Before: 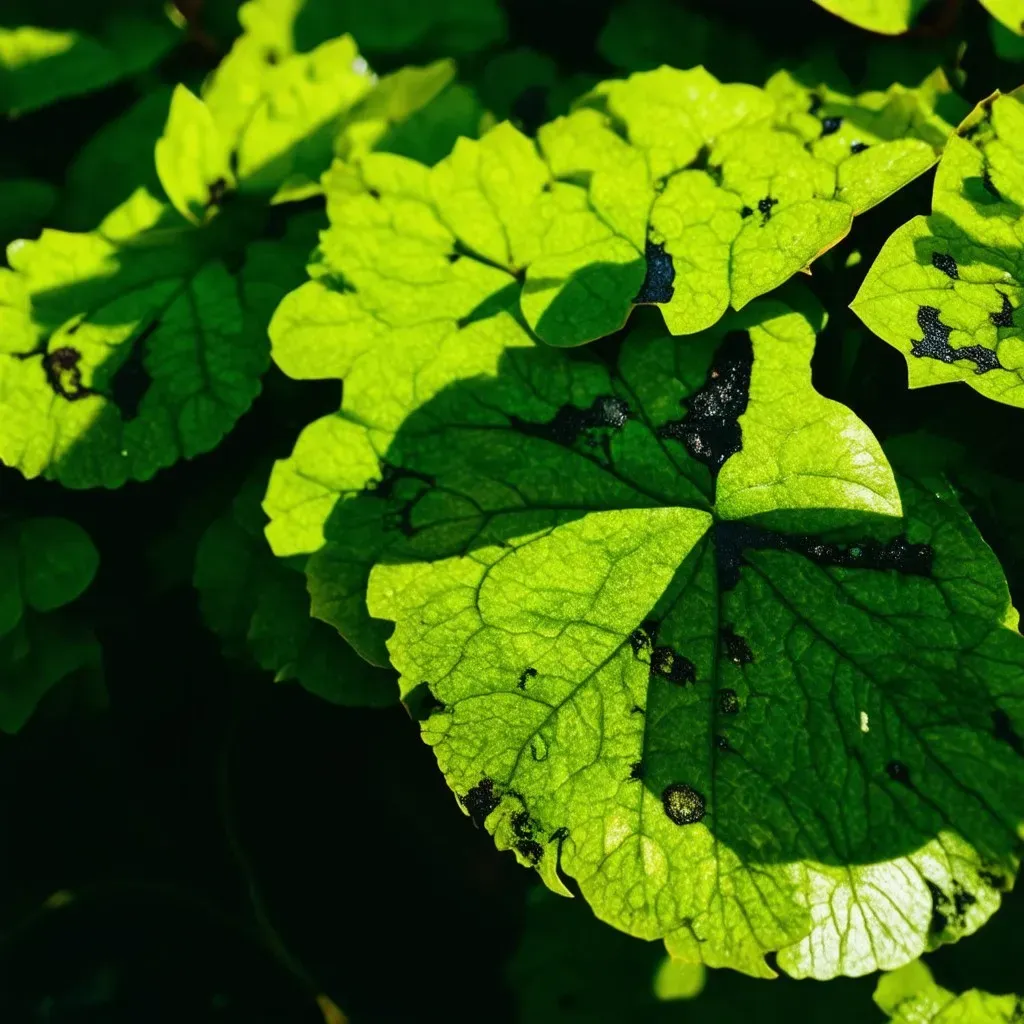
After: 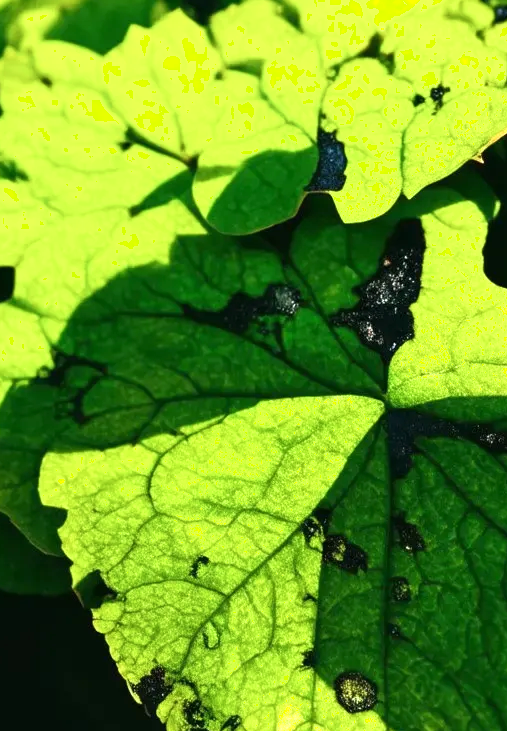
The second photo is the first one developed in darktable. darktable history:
crop: left 32.075%, top 10.976%, right 18.355%, bottom 17.596%
exposure: black level correction 0, exposure 0.5 EV, compensate highlight preservation false
shadows and highlights: shadows 0, highlights 40
